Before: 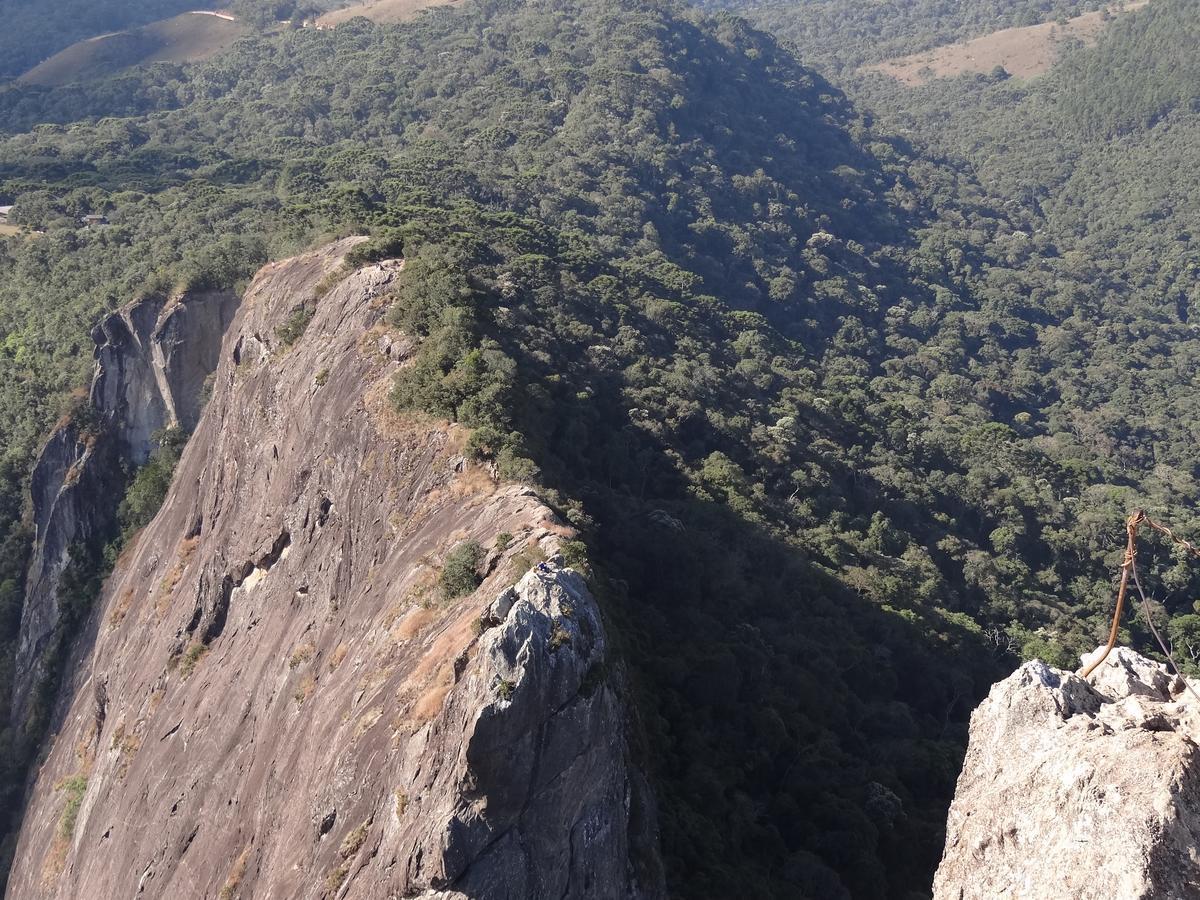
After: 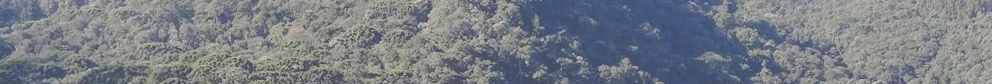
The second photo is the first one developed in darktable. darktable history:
tone curve: curves: ch0 [(0, 0) (0.003, 0.272) (0.011, 0.275) (0.025, 0.275) (0.044, 0.278) (0.069, 0.282) (0.1, 0.284) (0.136, 0.287) (0.177, 0.294) (0.224, 0.314) (0.277, 0.347) (0.335, 0.403) (0.399, 0.473) (0.468, 0.552) (0.543, 0.622) (0.623, 0.69) (0.709, 0.756) (0.801, 0.818) (0.898, 0.865) (1, 1)], preserve colors none
crop and rotate: left 9.644%, top 9.491%, right 6.021%, bottom 80.509%
rotate and perspective: rotation -2°, crop left 0.022, crop right 0.978, crop top 0.049, crop bottom 0.951
